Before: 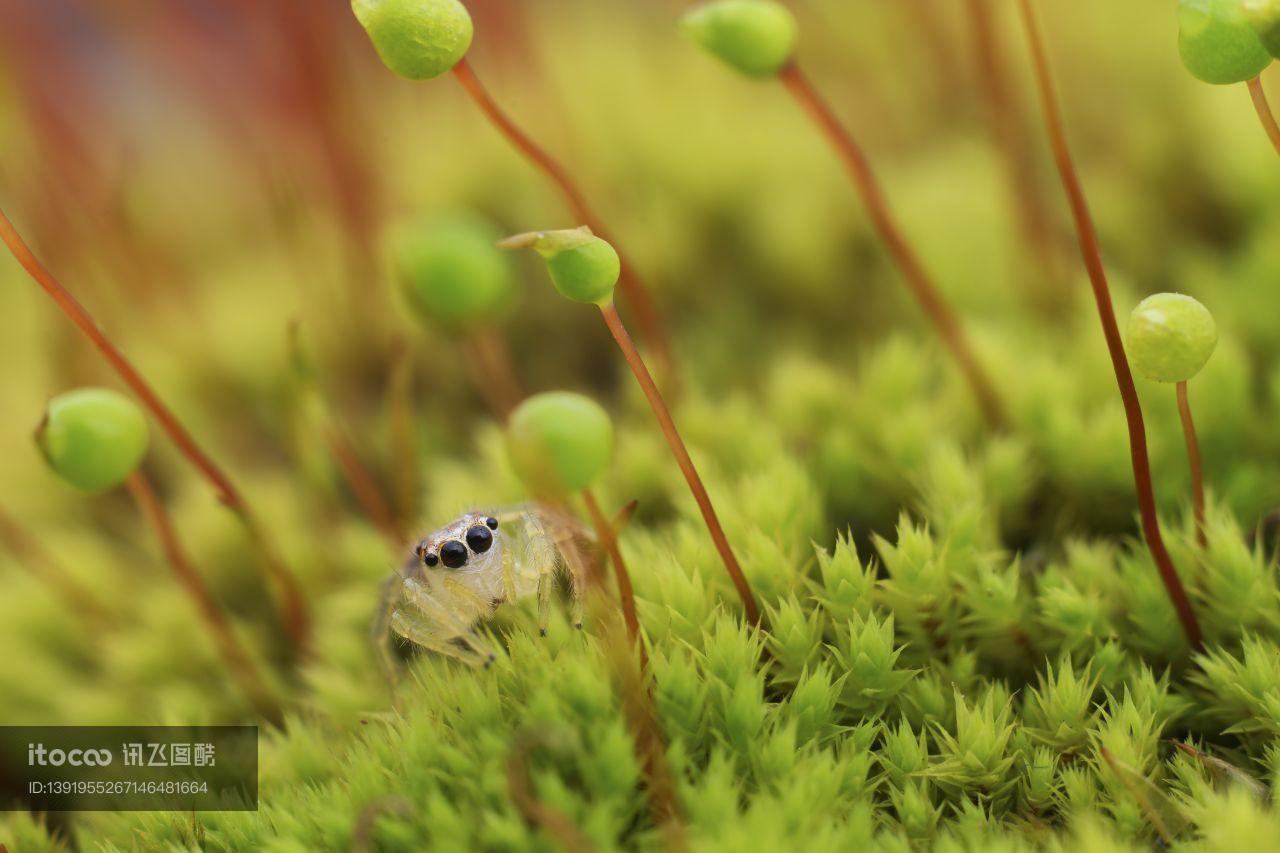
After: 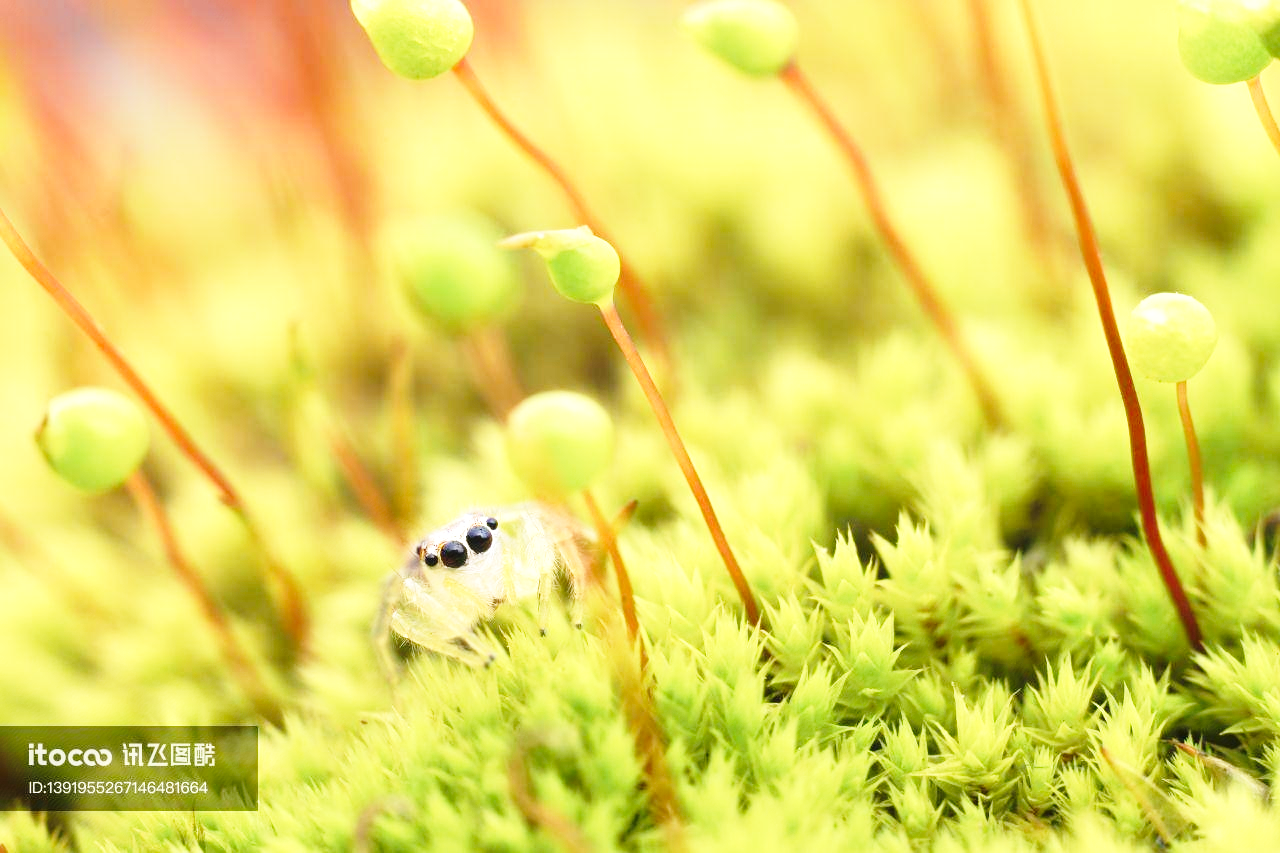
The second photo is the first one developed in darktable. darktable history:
exposure: exposure 0.998 EV, compensate exposure bias true, compensate highlight preservation false
base curve: curves: ch0 [(0, 0) (0.028, 0.03) (0.121, 0.232) (0.46, 0.748) (0.859, 0.968) (1, 1)], preserve colors none
